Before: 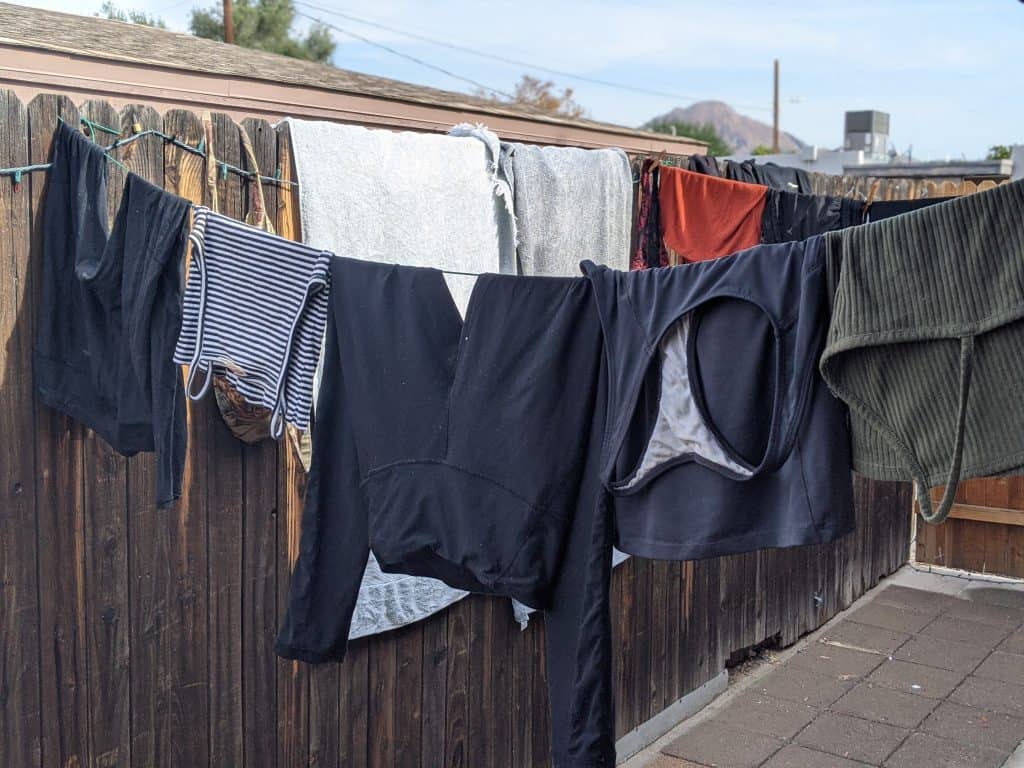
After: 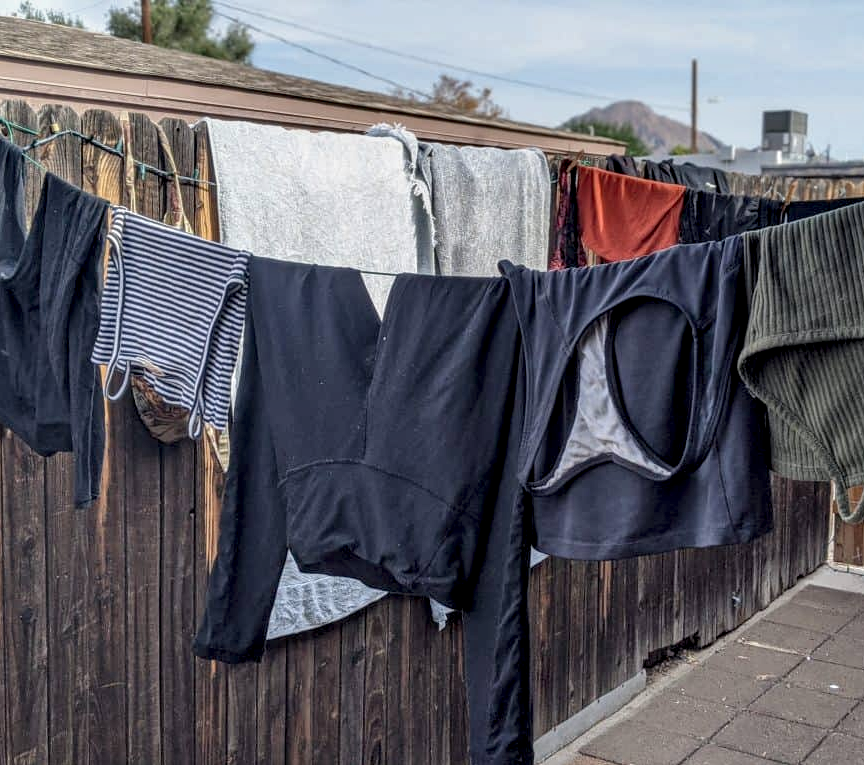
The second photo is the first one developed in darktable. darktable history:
tone equalizer: -8 EV 0.25 EV, -7 EV 0.417 EV, -6 EV 0.417 EV, -5 EV 0.25 EV, -3 EV -0.25 EV, -2 EV -0.417 EV, -1 EV -0.417 EV, +0 EV -0.25 EV, edges refinement/feathering 500, mask exposure compensation -1.57 EV, preserve details guided filter
local contrast: highlights 60%, shadows 60%, detail 160%
crop: left 8.026%, right 7.374%
